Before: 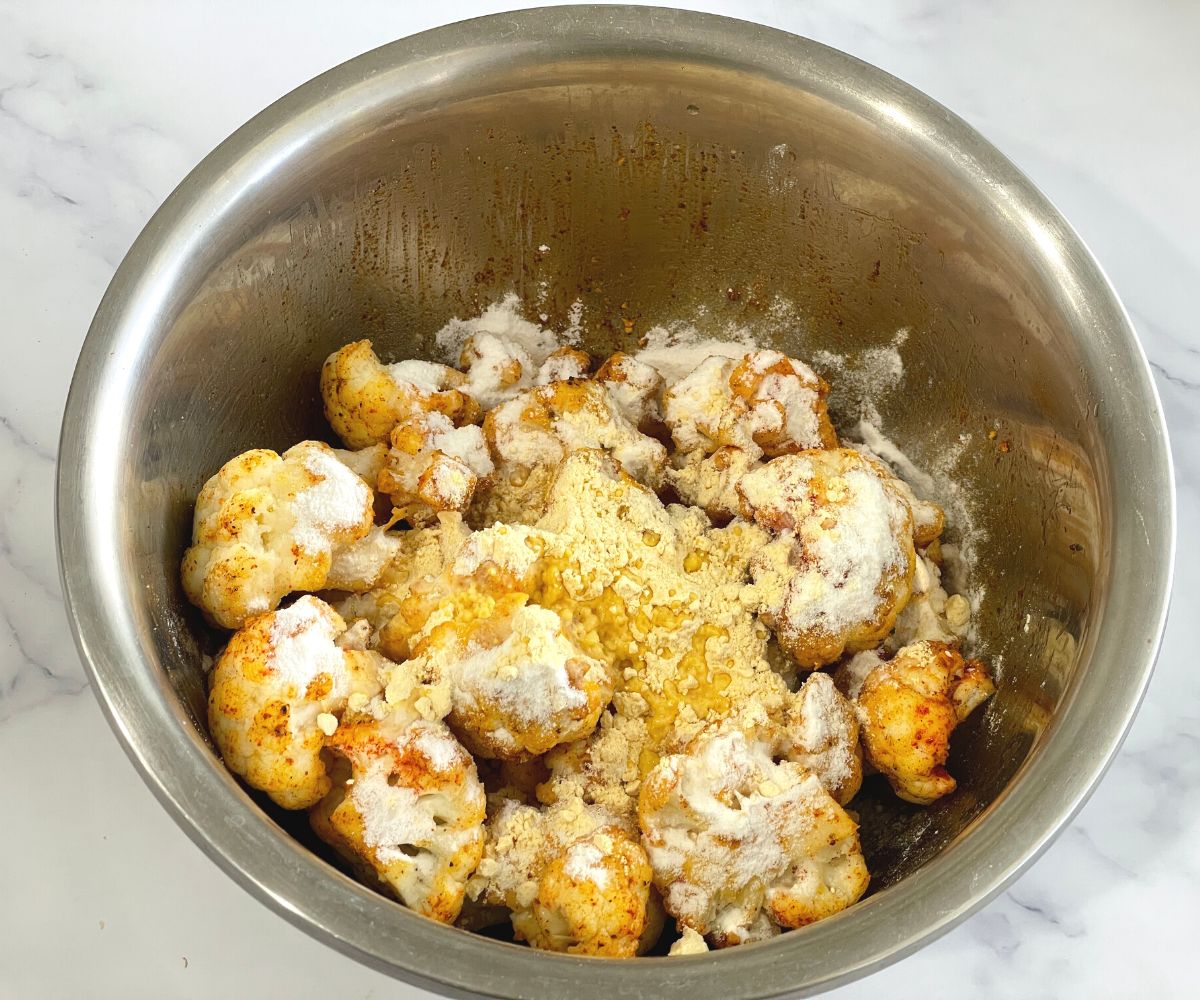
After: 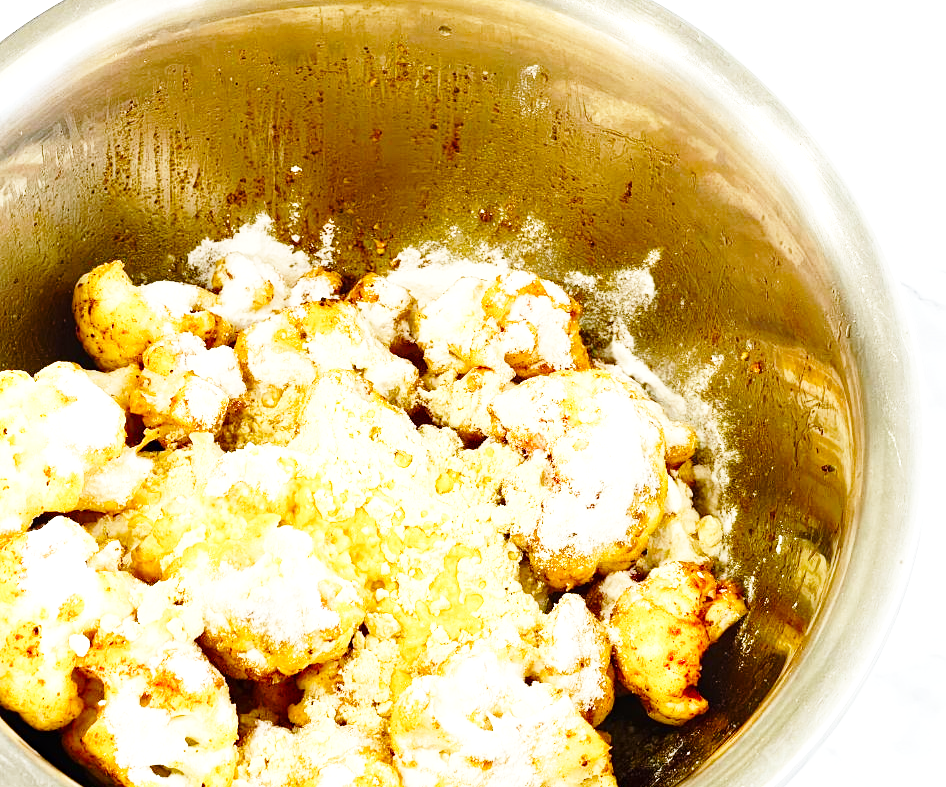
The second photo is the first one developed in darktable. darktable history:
tone equalizer: -8 EV -0.417 EV, -7 EV -0.389 EV, -6 EV -0.333 EV, -5 EV -0.222 EV, -3 EV 0.222 EV, -2 EV 0.333 EV, -1 EV 0.389 EV, +0 EV 0.417 EV, edges refinement/feathering 500, mask exposure compensation -1.57 EV, preserve details no
color balance rgb: perceptual saturation grading › global saturation 20%, perceptual saturation grading › highlights -25%, perceptual saturation grading › shadows 25%
base curve: curves: ch0 [(0, 0) (0.028, 0.03) (0.105, 0.232) (0.387, 0.748) (0.754, 0.968) (1, 1)], fusion 1, exposure shift 0.576, preserve colors none
crop and rotate: left 20.74%, top 7.912%, right 0.375%, bottom 13.378%
